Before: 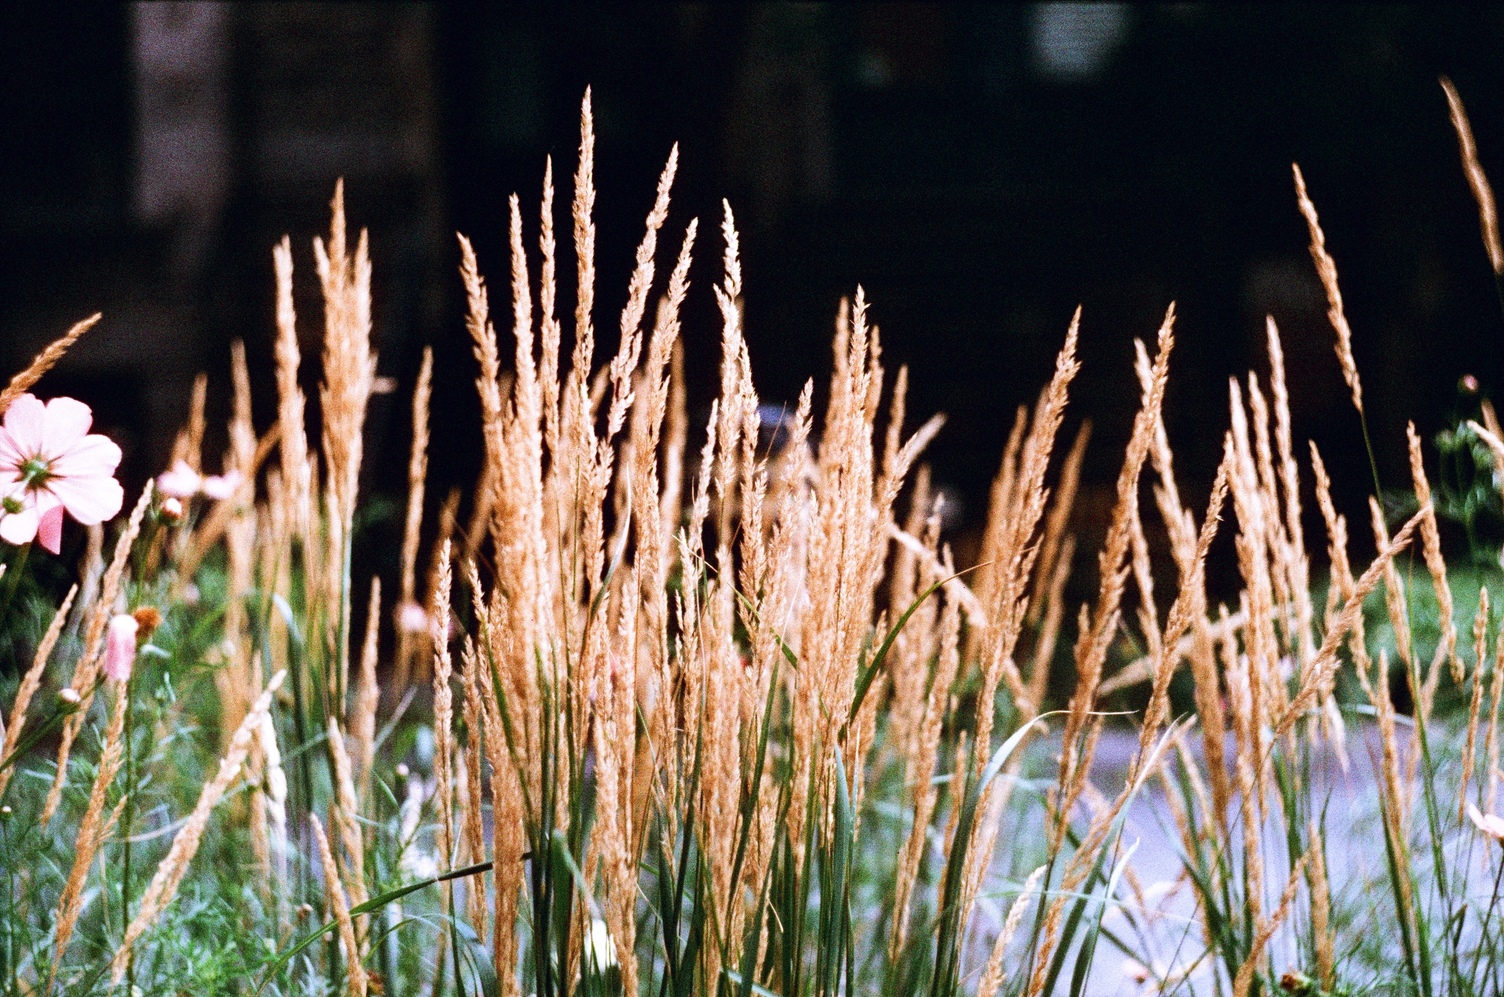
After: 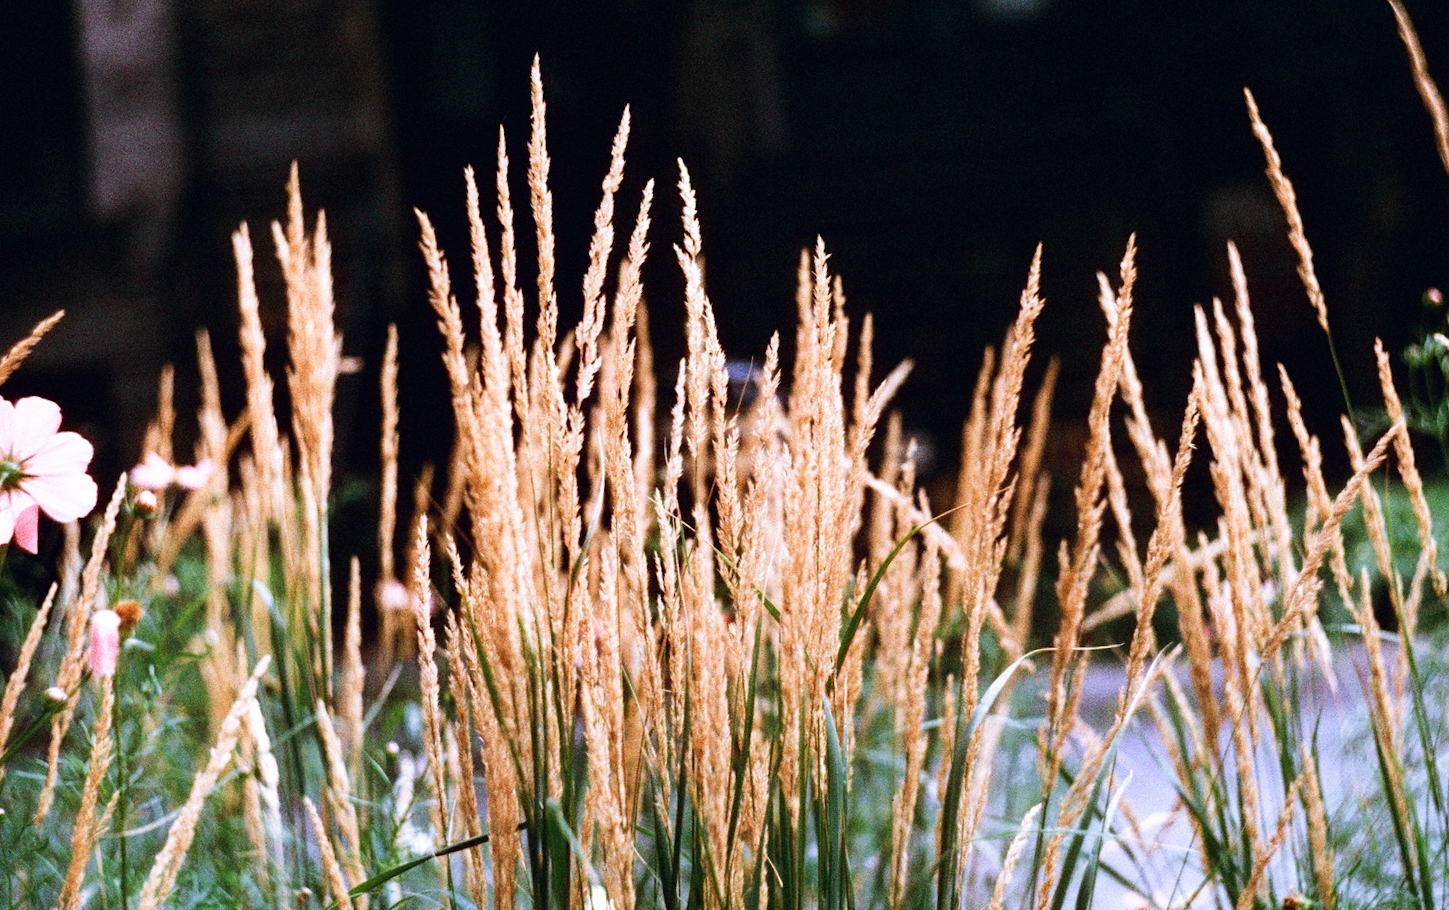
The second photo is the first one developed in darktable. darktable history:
color zones: curves: ch0 [(0.25, 0.5) (0.636, 0.25) (0.75, 0.5)]
rotate and perspective: rotation -3.52°, crop left 0.036, crop right 0.964, crop top 0.081, crop bottom 0.919
